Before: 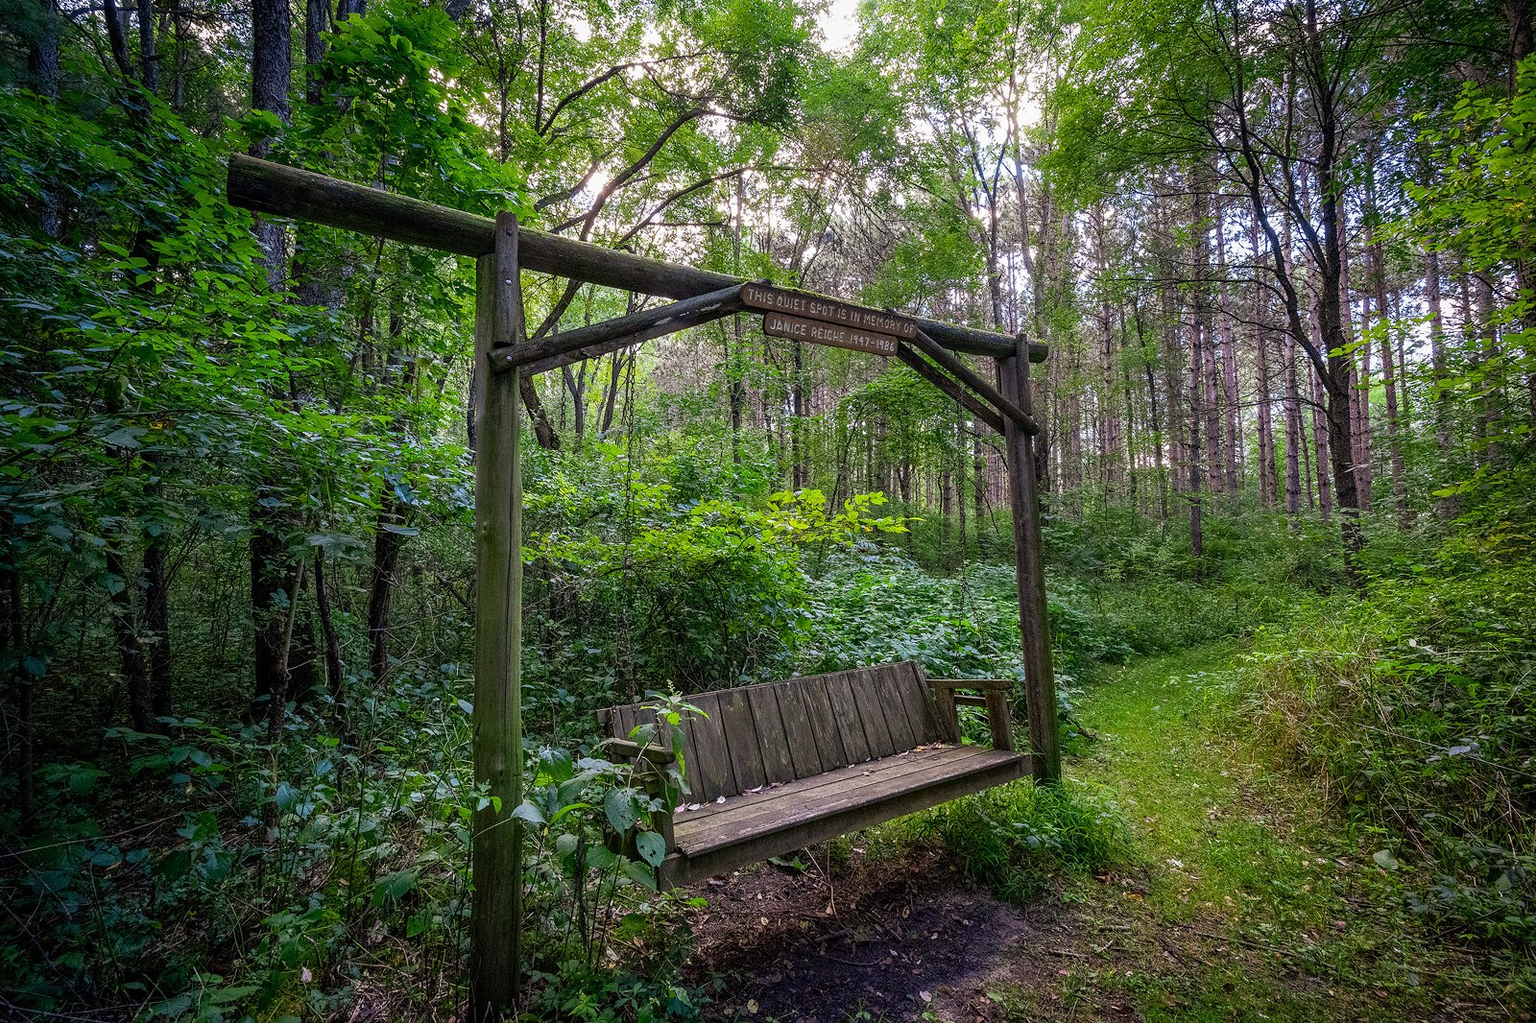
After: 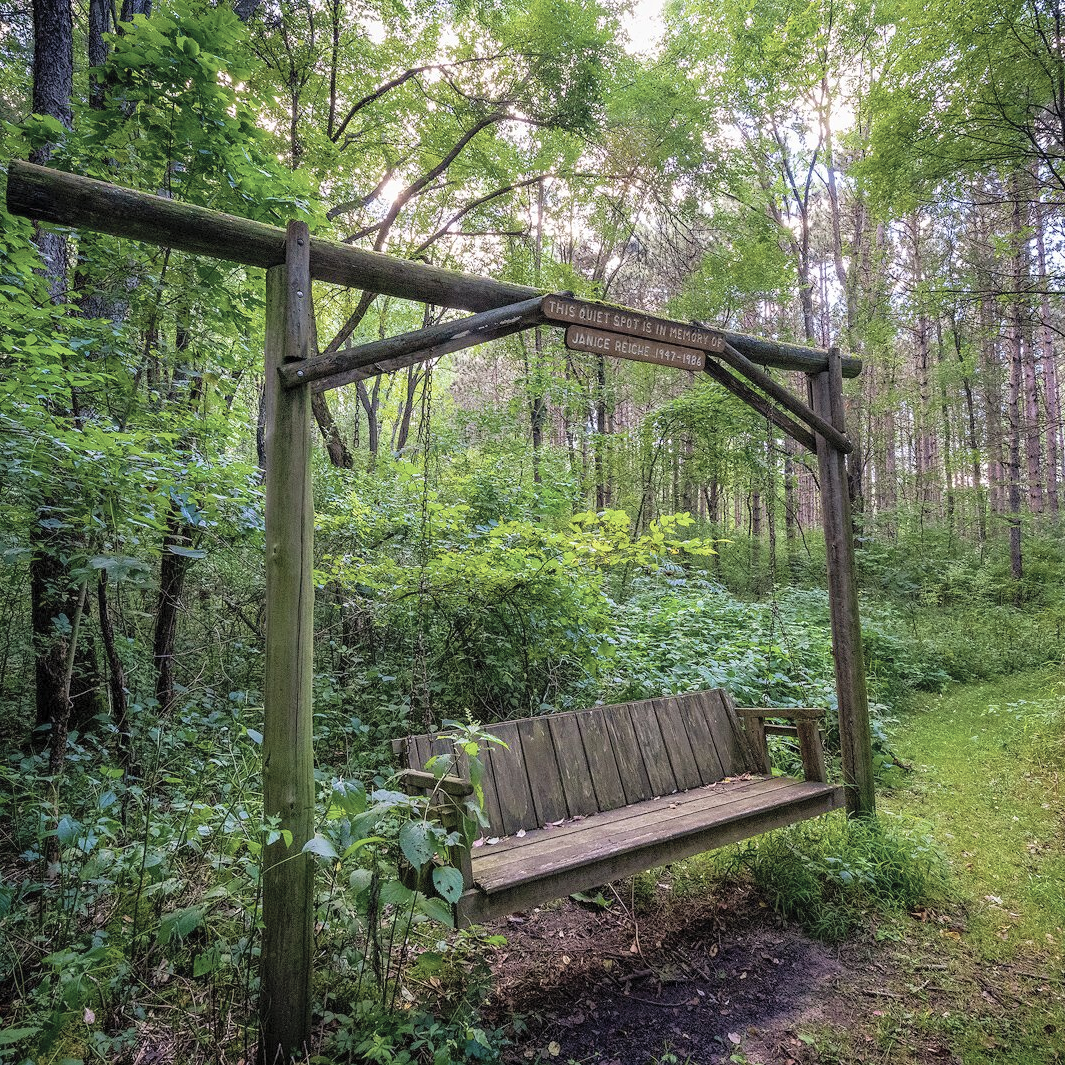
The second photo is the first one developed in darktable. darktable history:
contrast brightness saturation: brightness 0.184, saturation -0.51
velvia: strength 74.79%
crop and rotate: left 14.393%, right 18.986%
